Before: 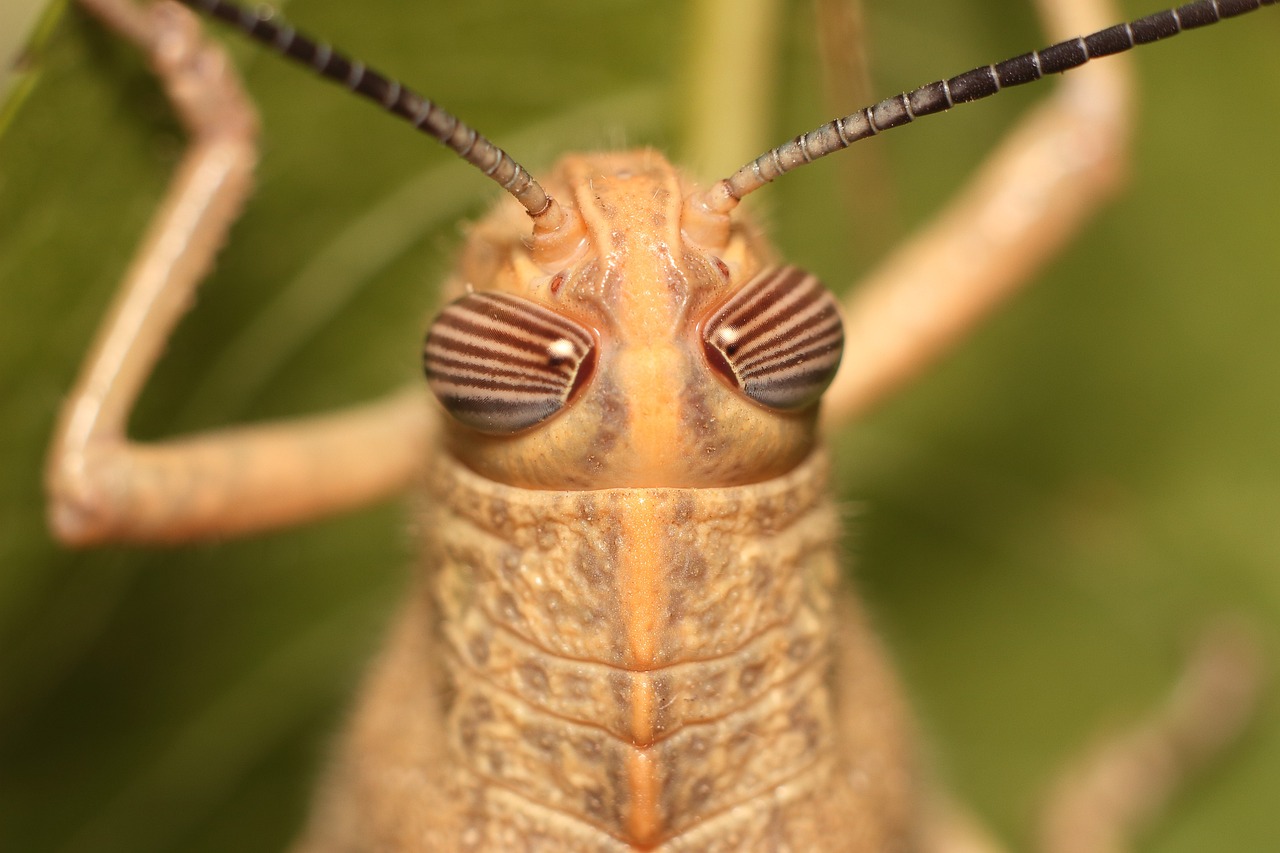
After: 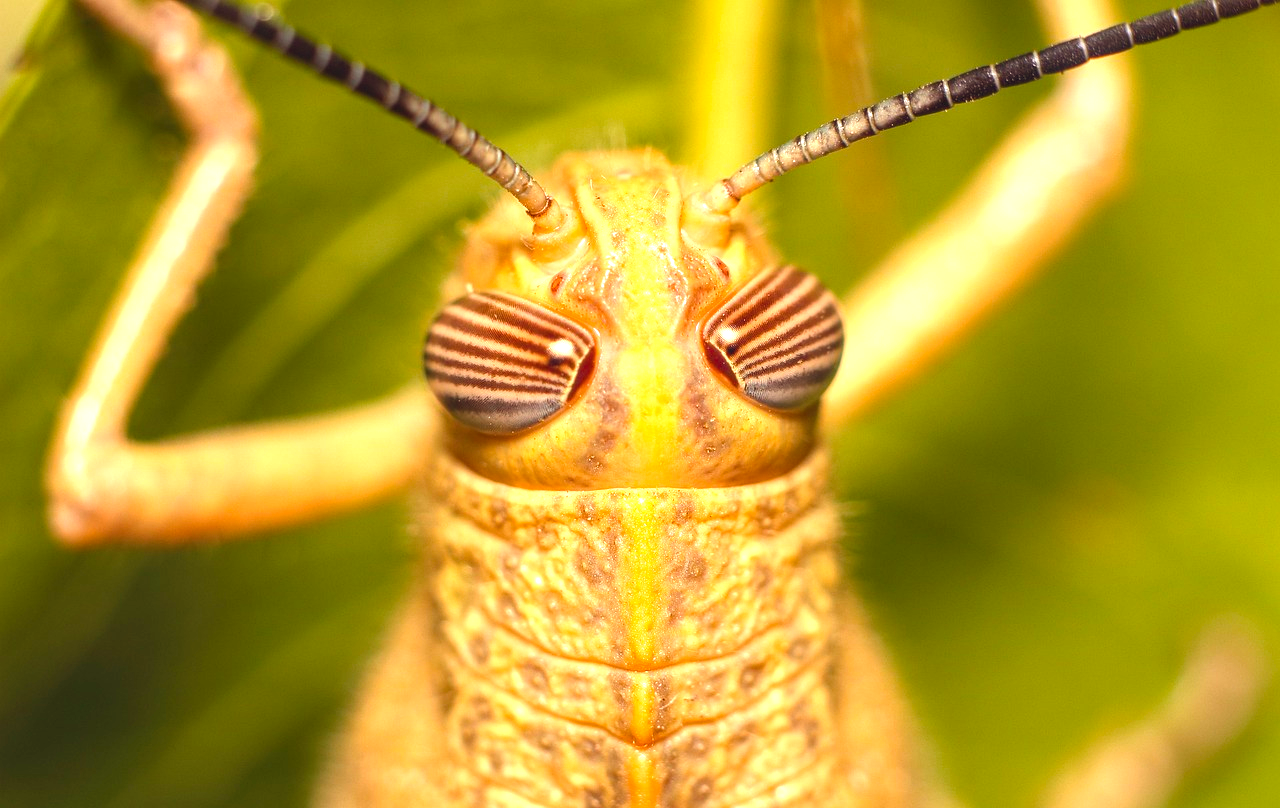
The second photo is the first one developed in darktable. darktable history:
crop and rotate: top 0.007%, bottom 5.212%
exposure: black level correction -0.001, exposure 0.904 EV, compensate highlight preservation false
color balance rgb: global offset › chroma 0.099%, global offset › hue 252.52°, perceptual saturation grading › global saturation 30.369%, global vibrance 15.074%
local contrast: on, module defaults
